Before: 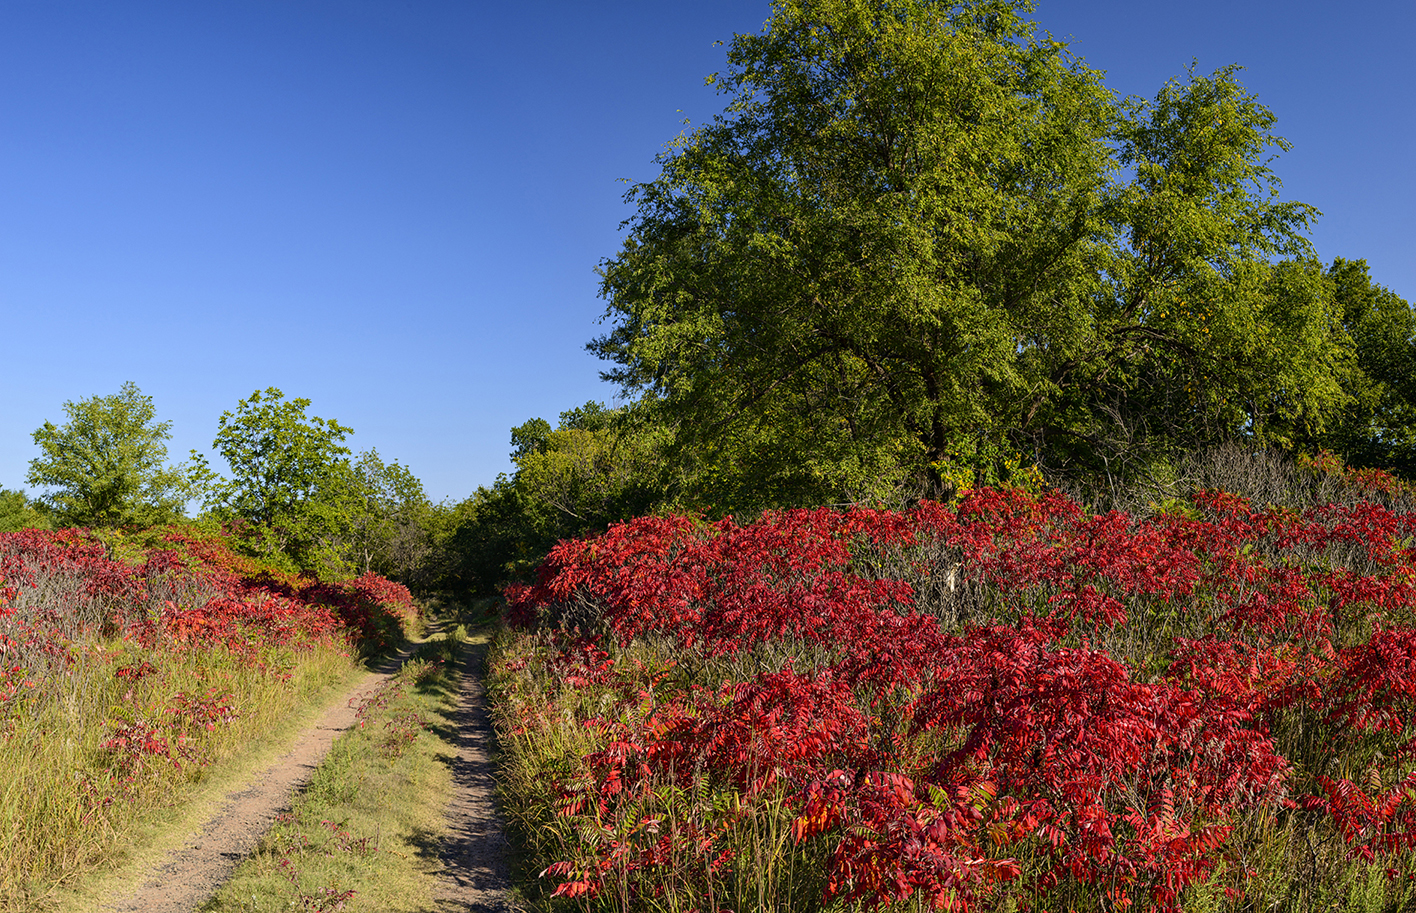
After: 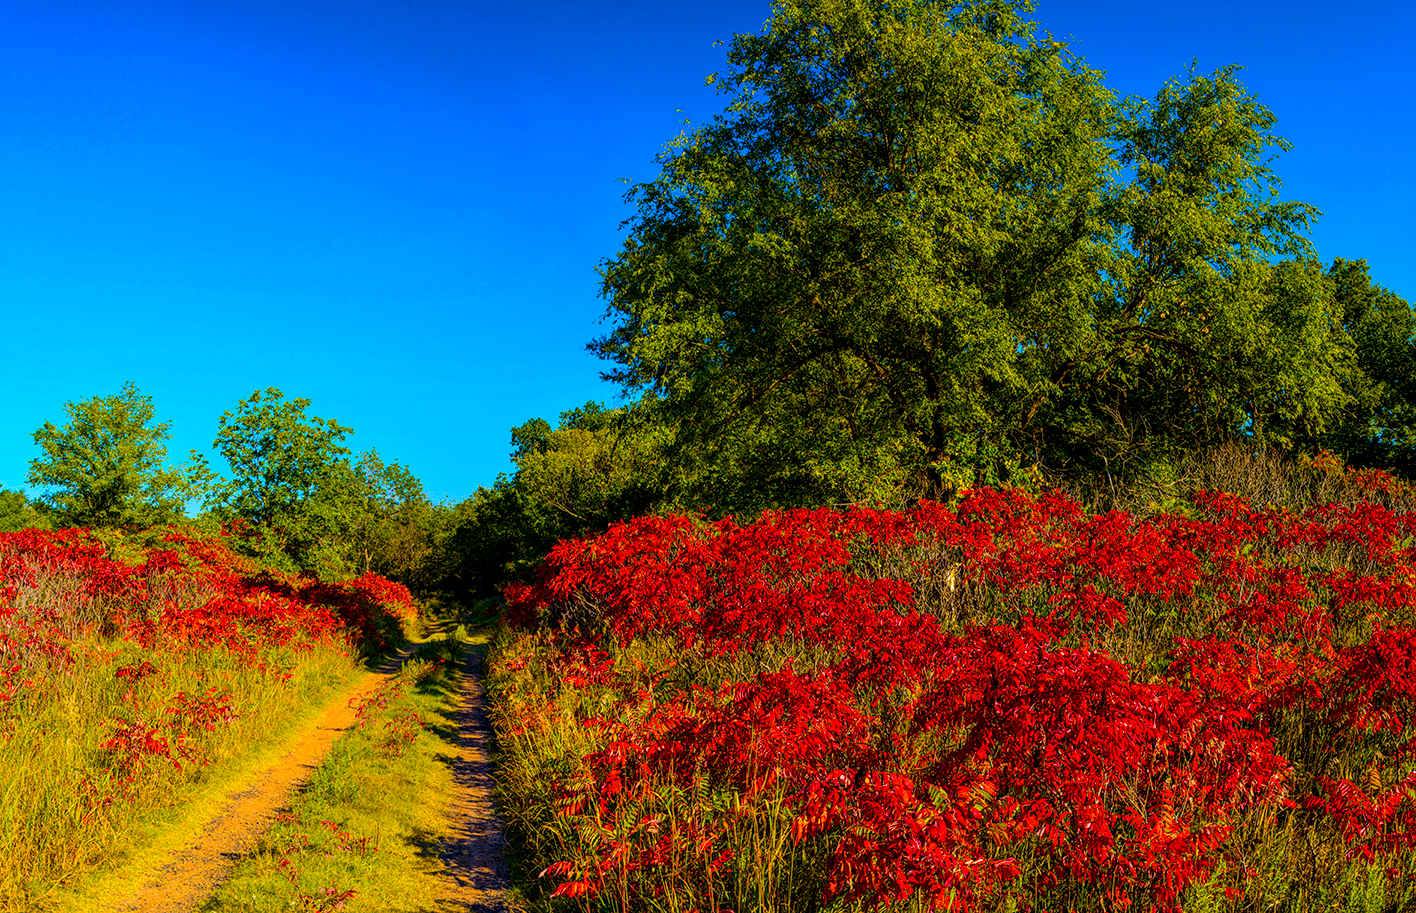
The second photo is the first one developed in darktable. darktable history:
local contrast: on, module defaults
color balance rgb: linear chroma grading › shadows 17.688%, linear chroma grading › highlights 60.66%, linear chroma grading › global chroma 49.618%, perceptual saturation grading › global saturation 19.513%, global vibrance 20%
